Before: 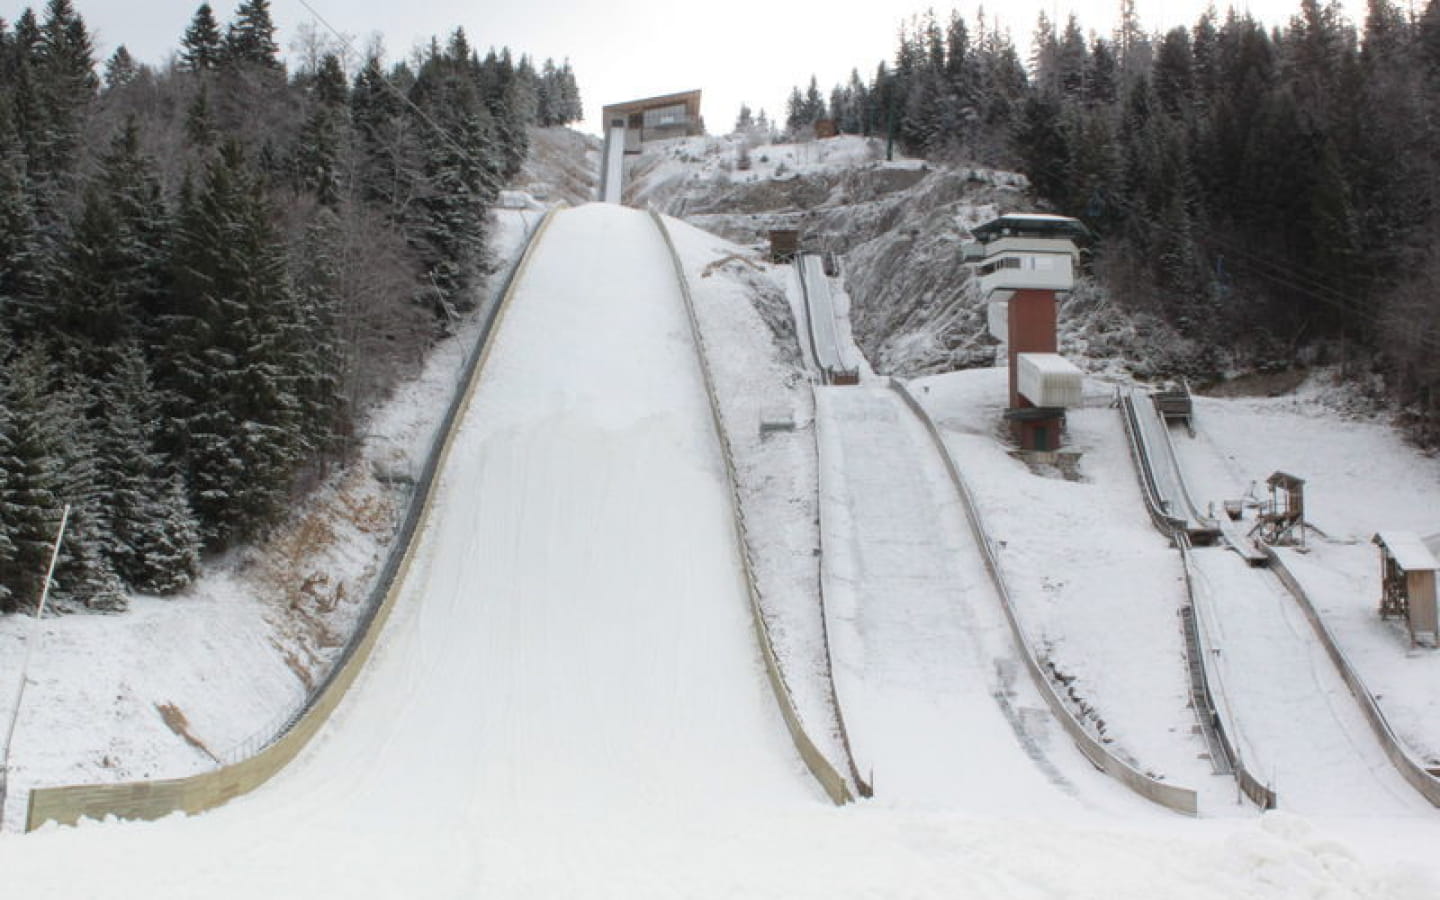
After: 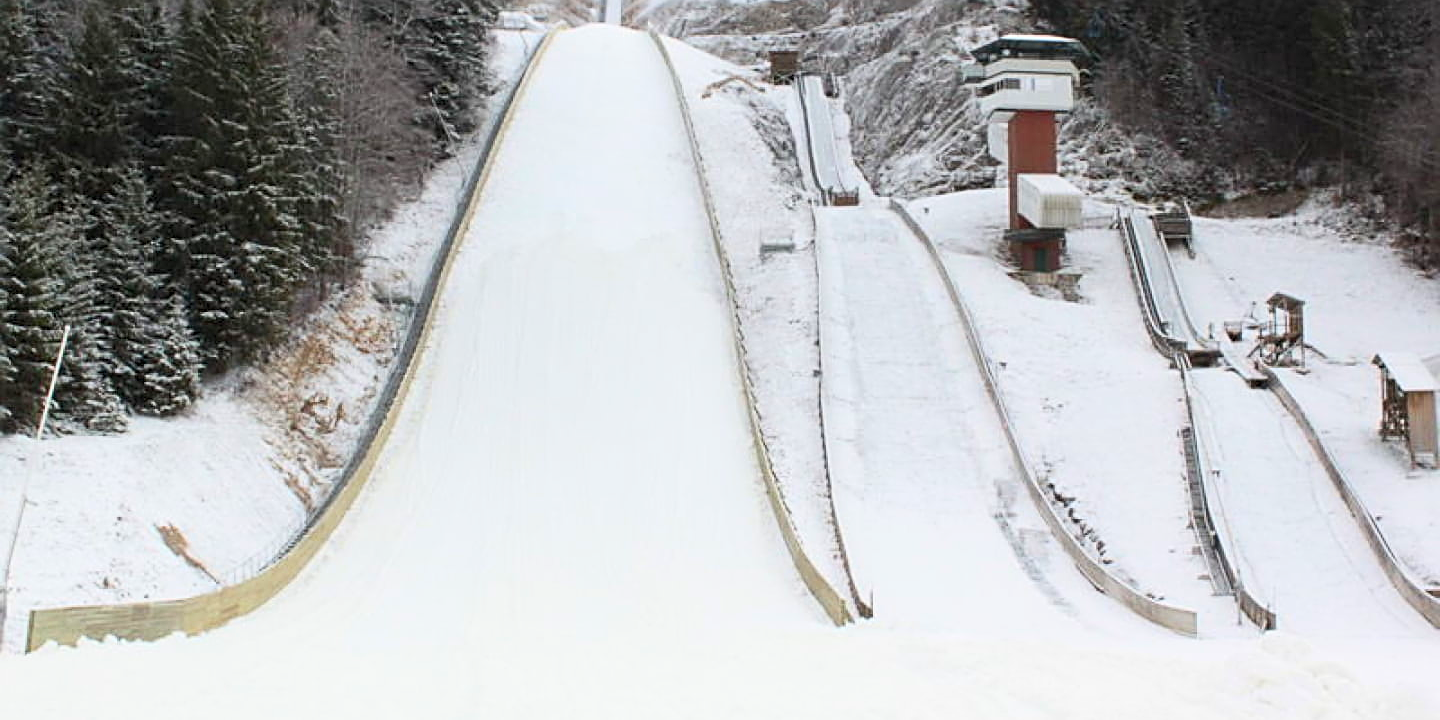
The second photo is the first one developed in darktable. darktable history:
exposure: black level correction 0.001, compensate highlight preservation false
crop and rotate: top 19.998%
sharpen: radius 2.543, amount 0.636
color balance rgb: perceptual saturation grading › global saturation 8.89%, saturation formula JzAzBz (2021)
contrast brightness saturation: contrast 0.2, brightness 0.16, saturation 0.22
